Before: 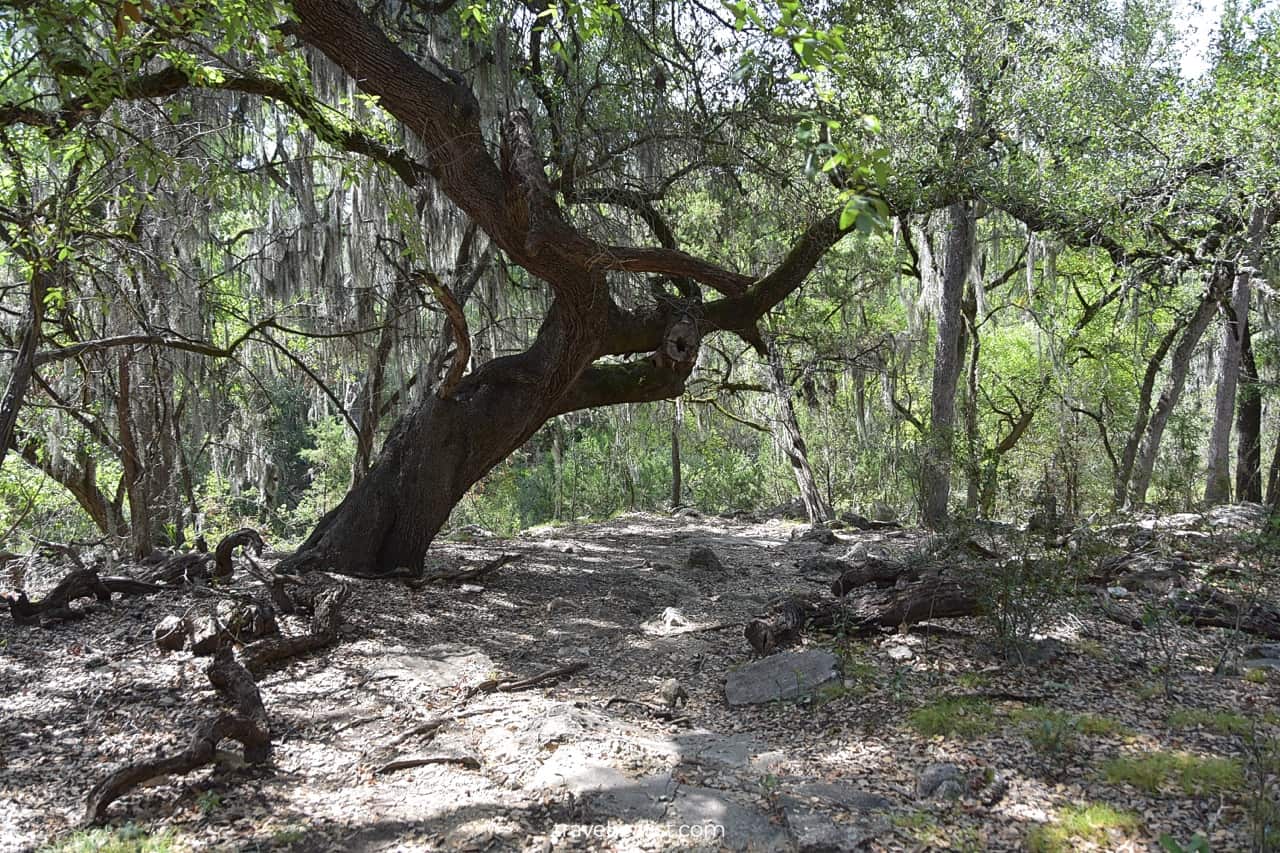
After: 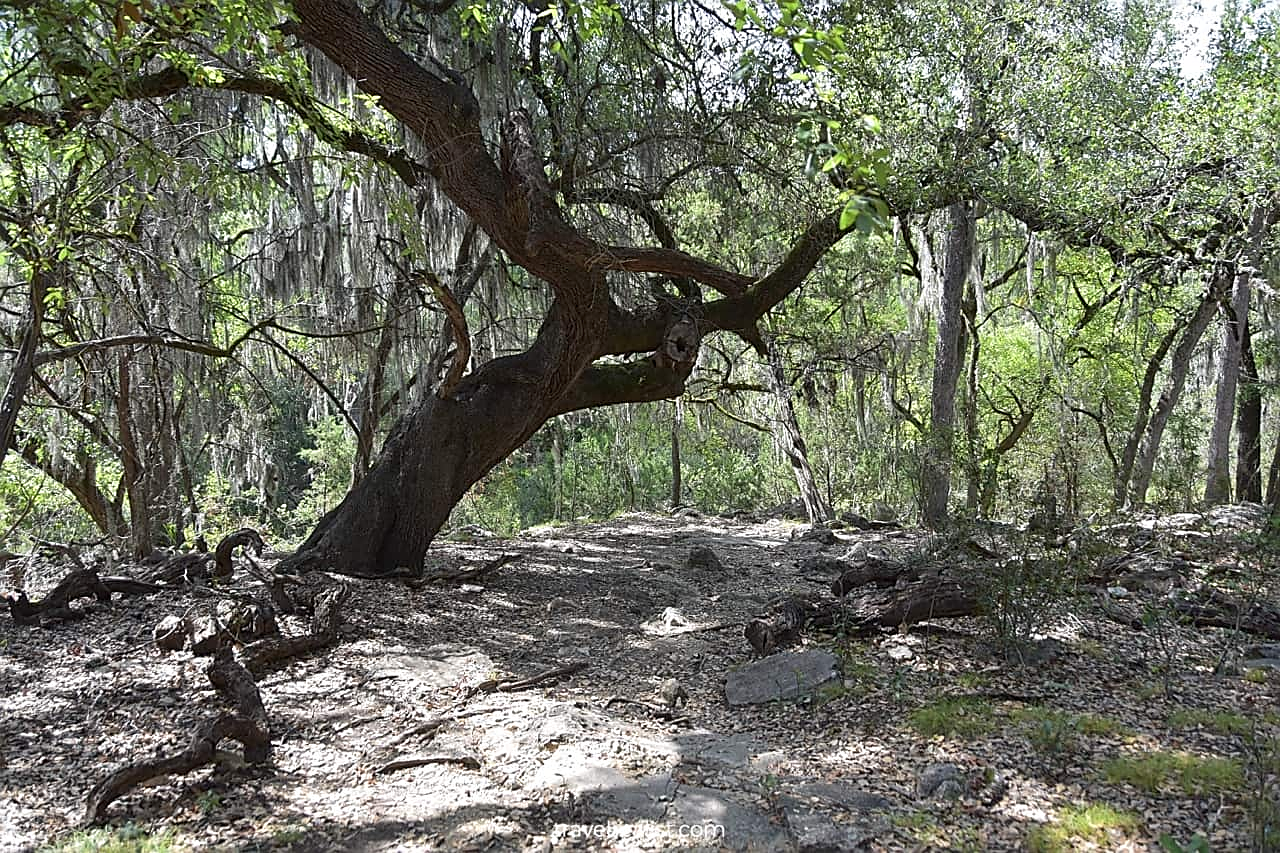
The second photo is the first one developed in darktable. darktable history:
sharpen: on, module defaults
color zones: curves: ch0 [(0, 0.5) (0.143, 0.5) (0.286, 0.5) (0.429, 0.5) (0.571, 0.5) (0.714, 0.476) (0.857, 0.5) (1, 0.5)]; ch2 [(0, 0.5) (0.143, 0.5) (0.286, 0.5) (0.429, 0.5) (0.571, 0.5) (0.714, 0.487) (0.857, 0.5) (1, 0.5)]
